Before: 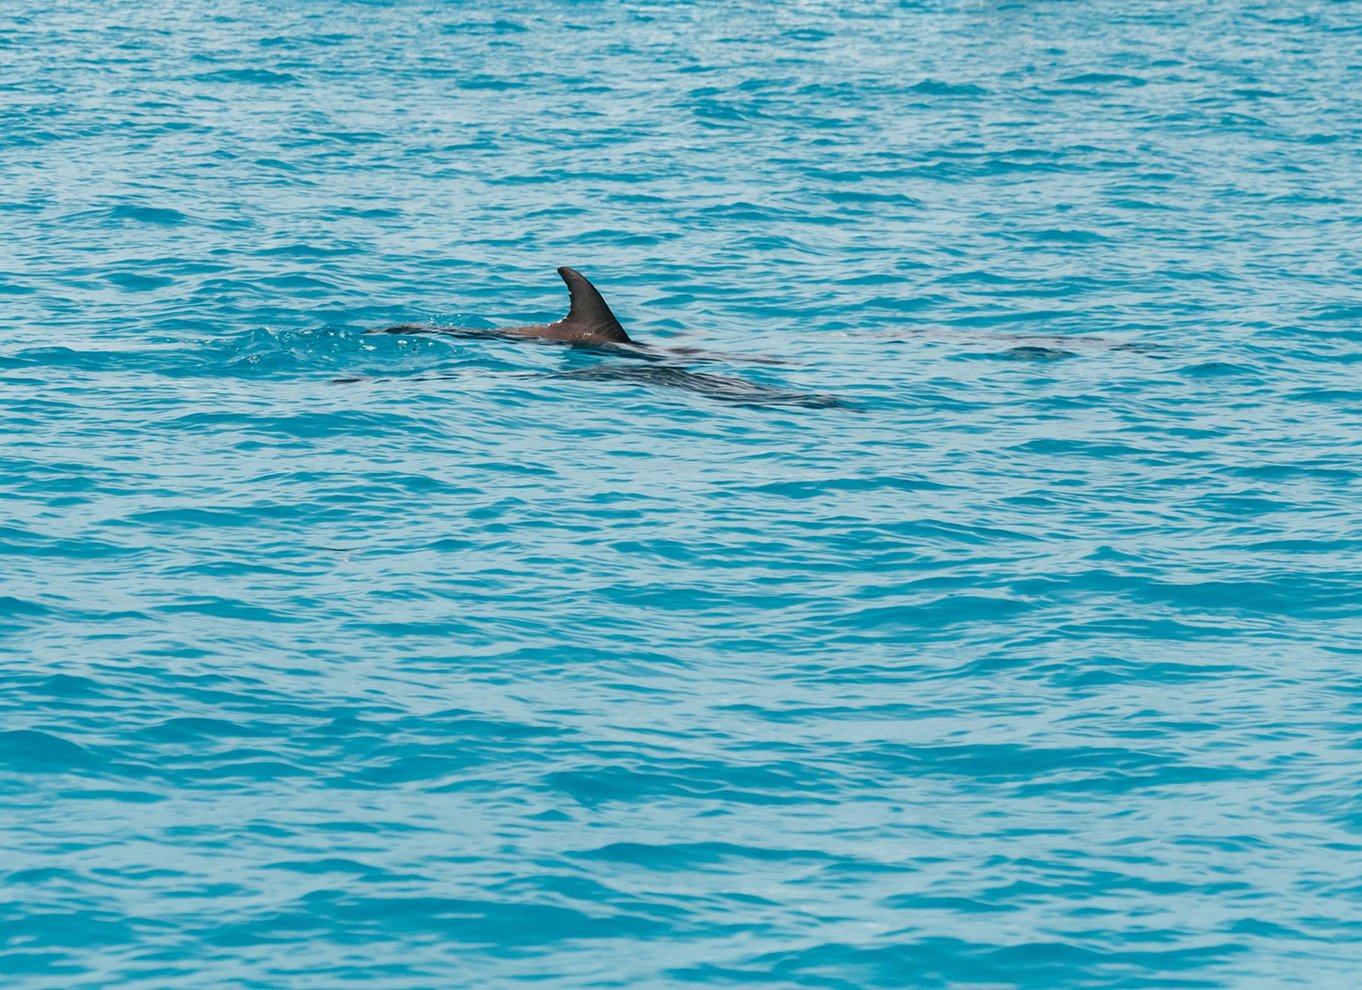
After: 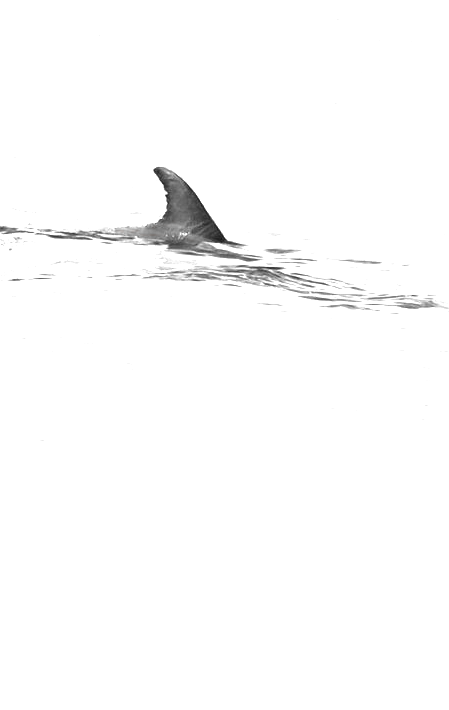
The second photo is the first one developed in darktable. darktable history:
color calibration: illuminant as shot in camera, x 0.358, y 0.373, temperature 4628.91 K
exposure: black level correction 0, exposure 1.391 EV, compensate highlight preservation false
color zones: curves: ch0 [(0, 0.613) (0.01, 0.613) (0.245, 0.448) (0.498, 0.529) (0.642, 0.665) (0.879, 0.777) (0.99, 0.613)]; ch1 [(0, 0.035) (0.121, 0.189) (0.259, 0.197) (0.415, 0.061) (0.589, 0.022) (0.732, 0.022) (0.857, 0.026) (0.991, 0.053)], mix 42.59%
crop and rotate: left 29.794%, top 10.187%, right 37.231%, bottom 18.01%
